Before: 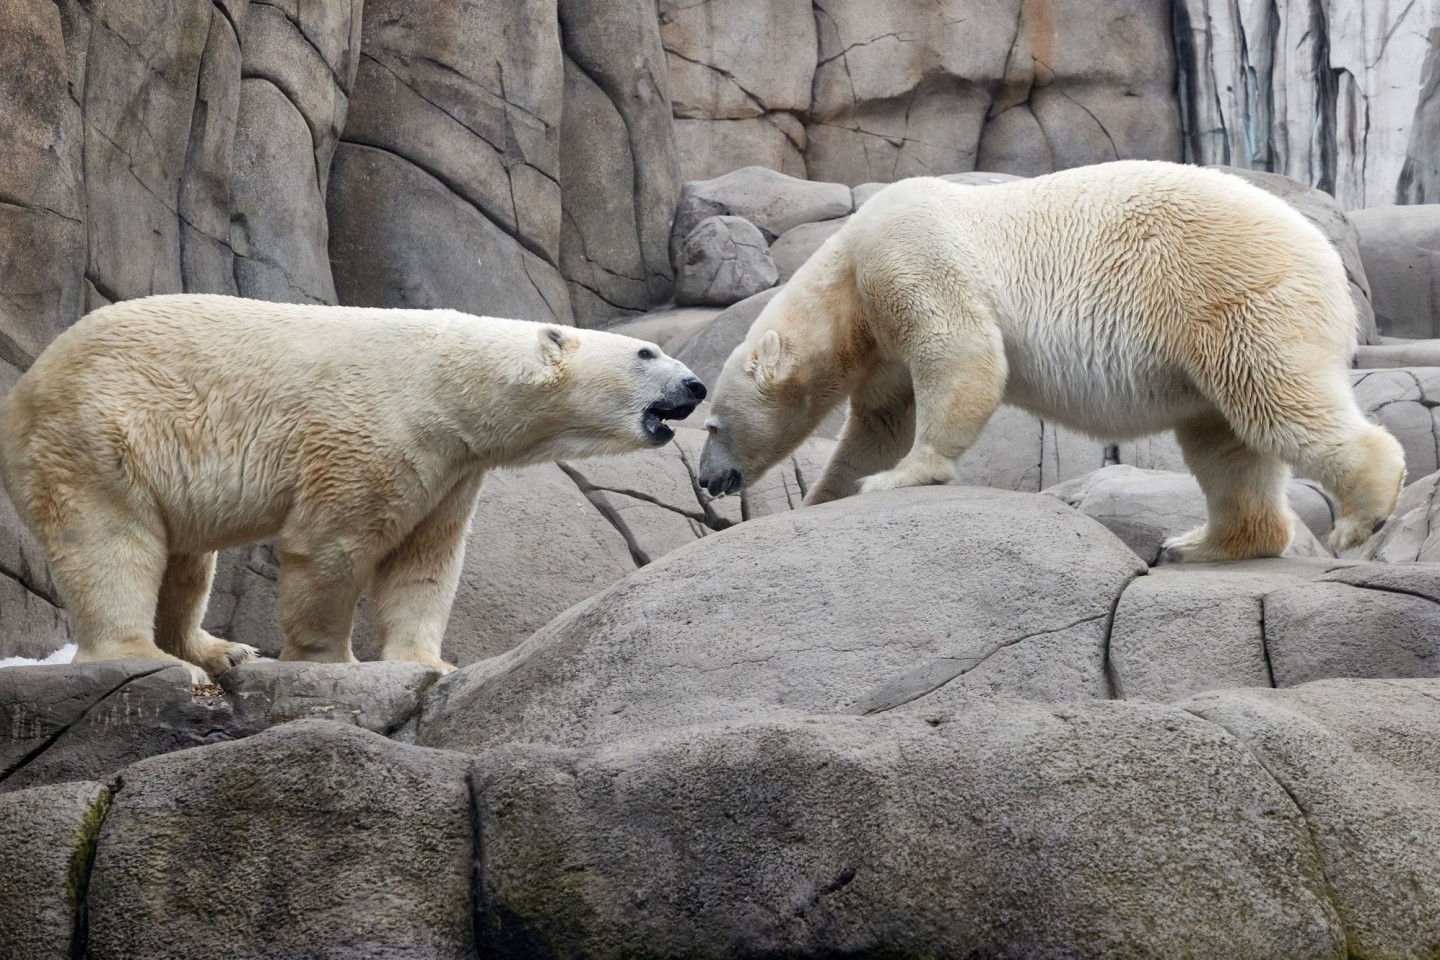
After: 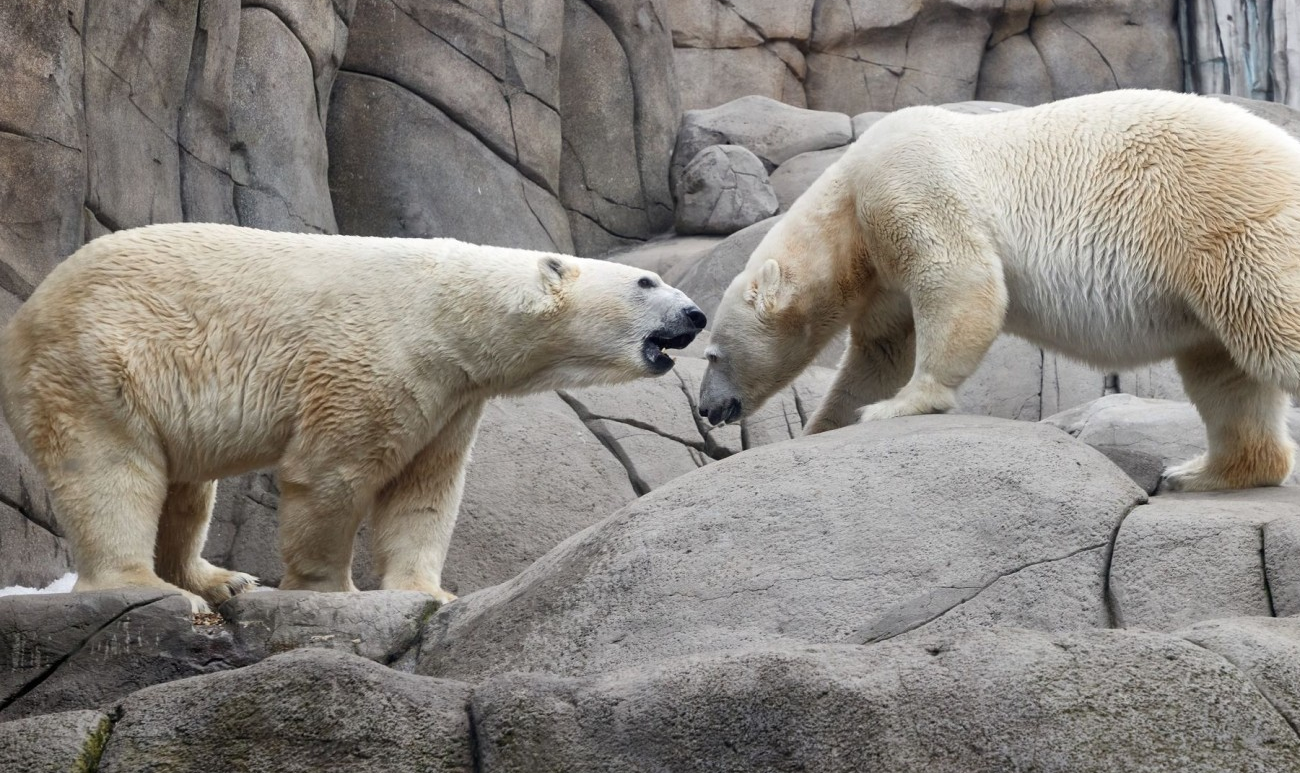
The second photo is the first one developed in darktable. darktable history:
crop: top 7.49%, right 9.717%, bottom 11.943%
tone equalizer: on, module defaults
